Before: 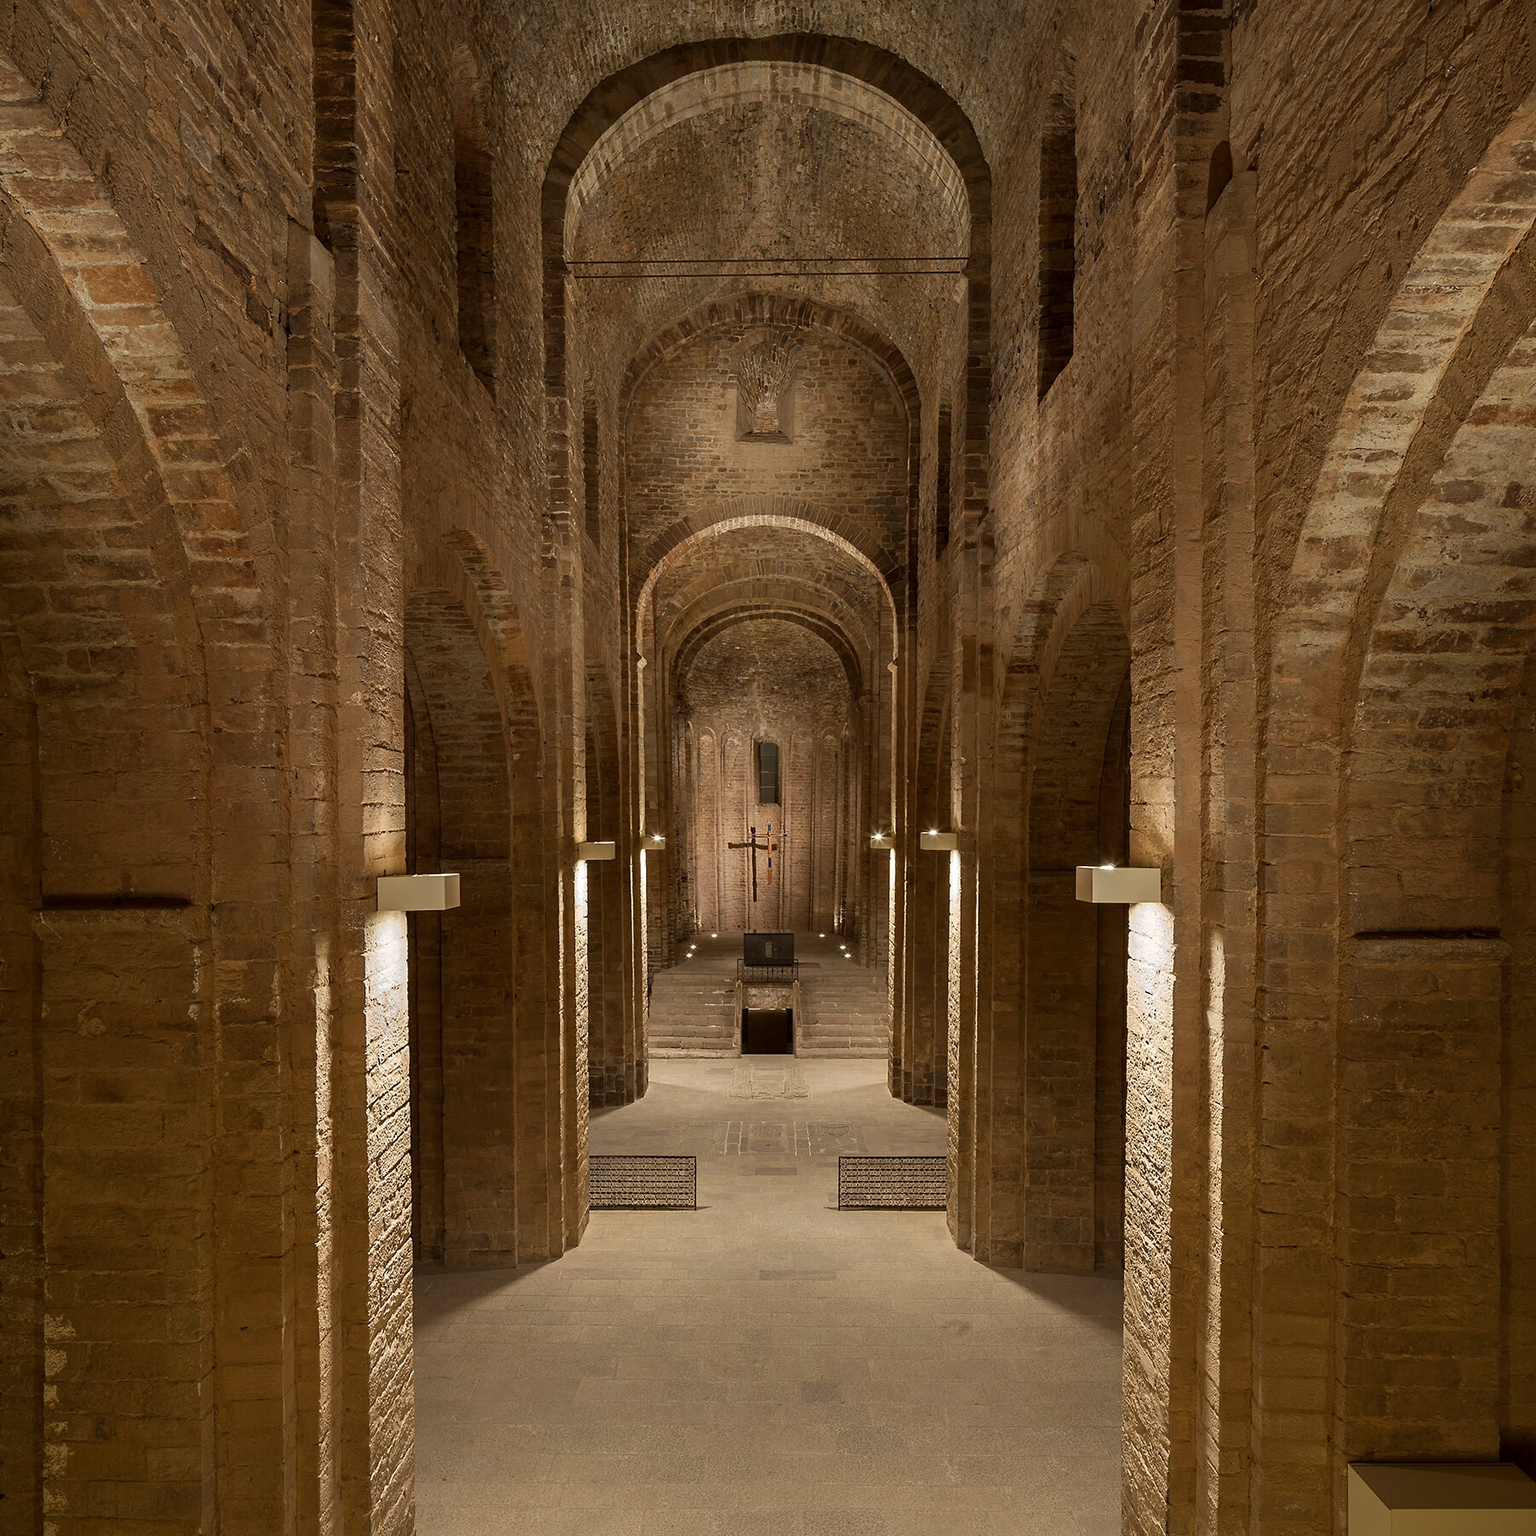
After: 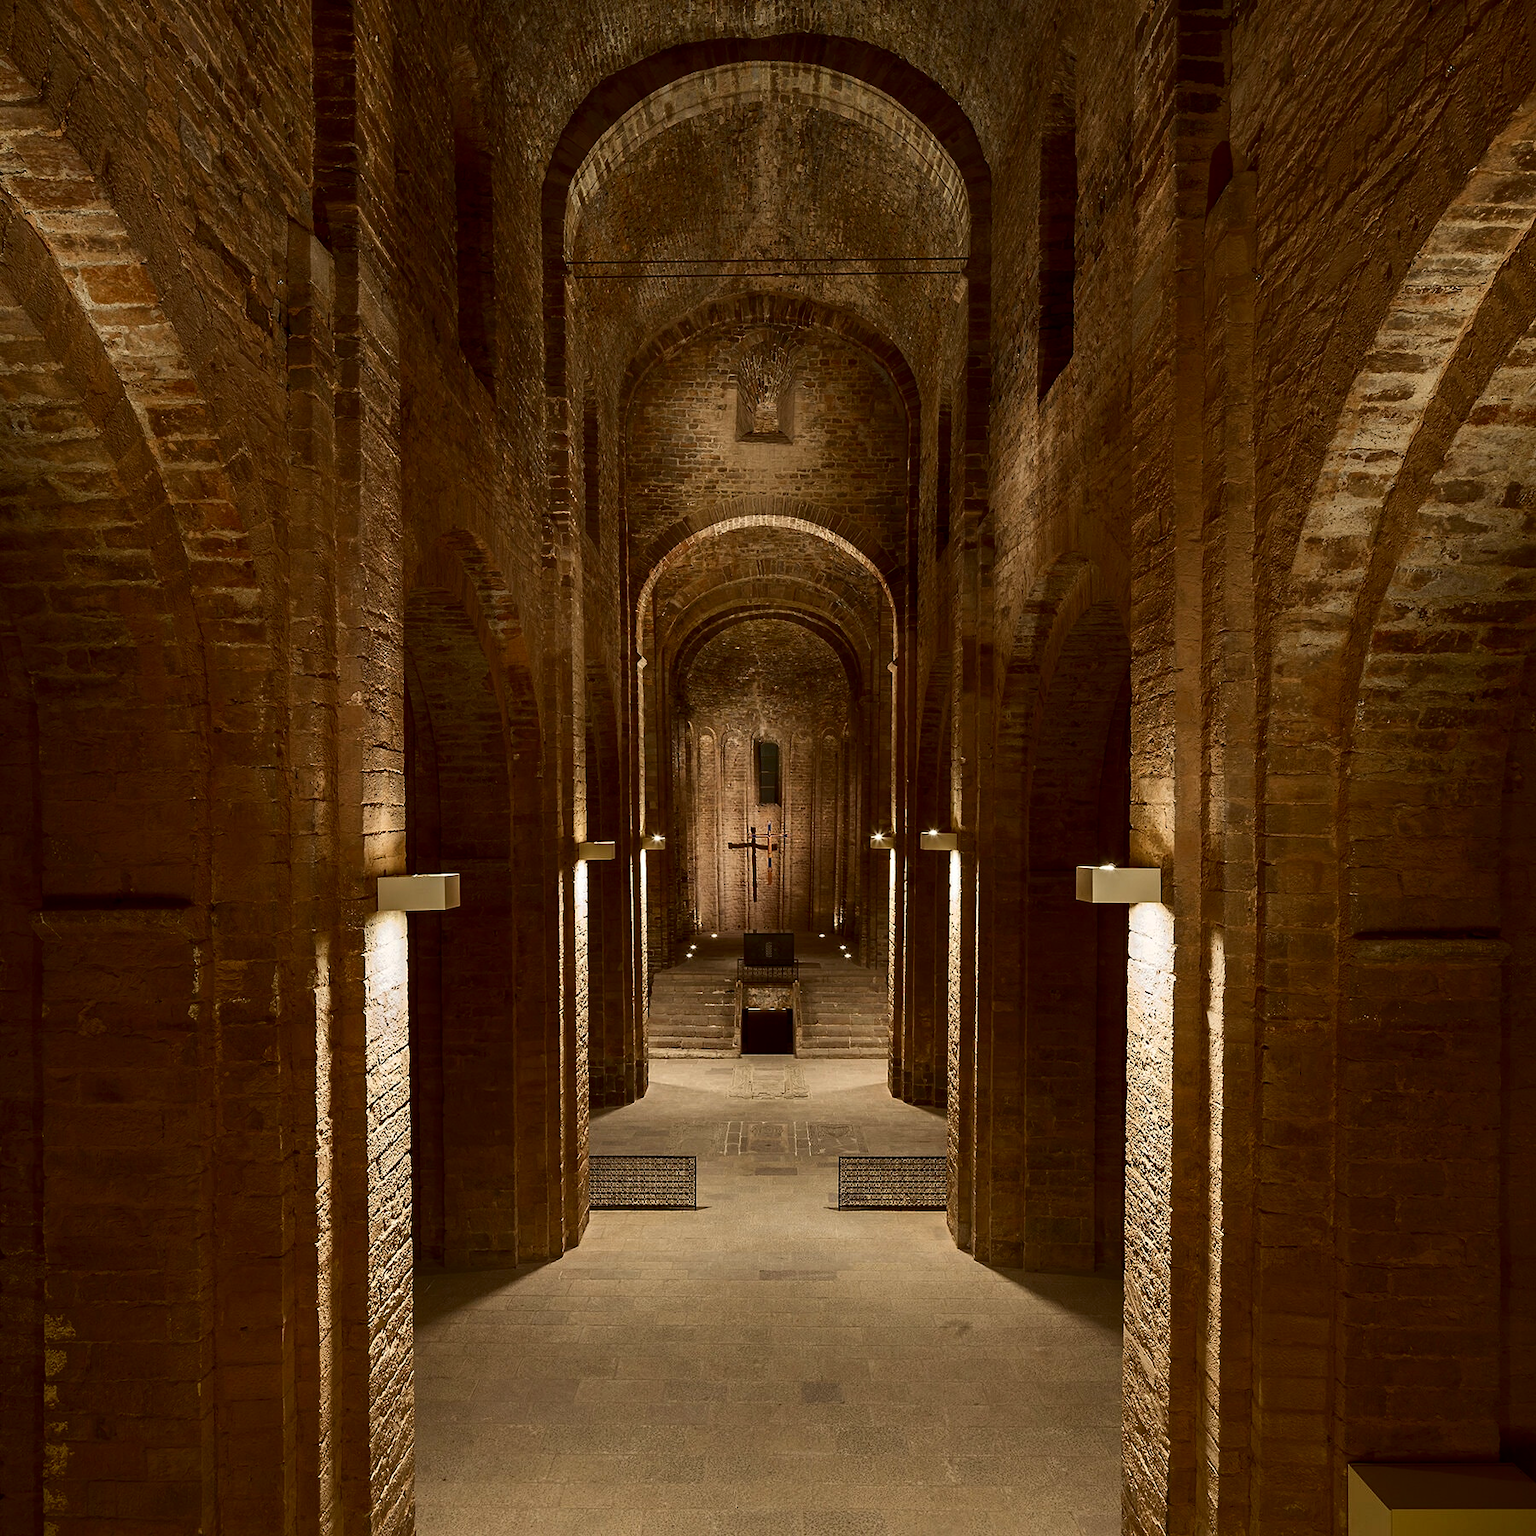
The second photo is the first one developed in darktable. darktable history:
contrast brightness saturation: contrast 0.211, brightness -0.111, saturation 0.205
